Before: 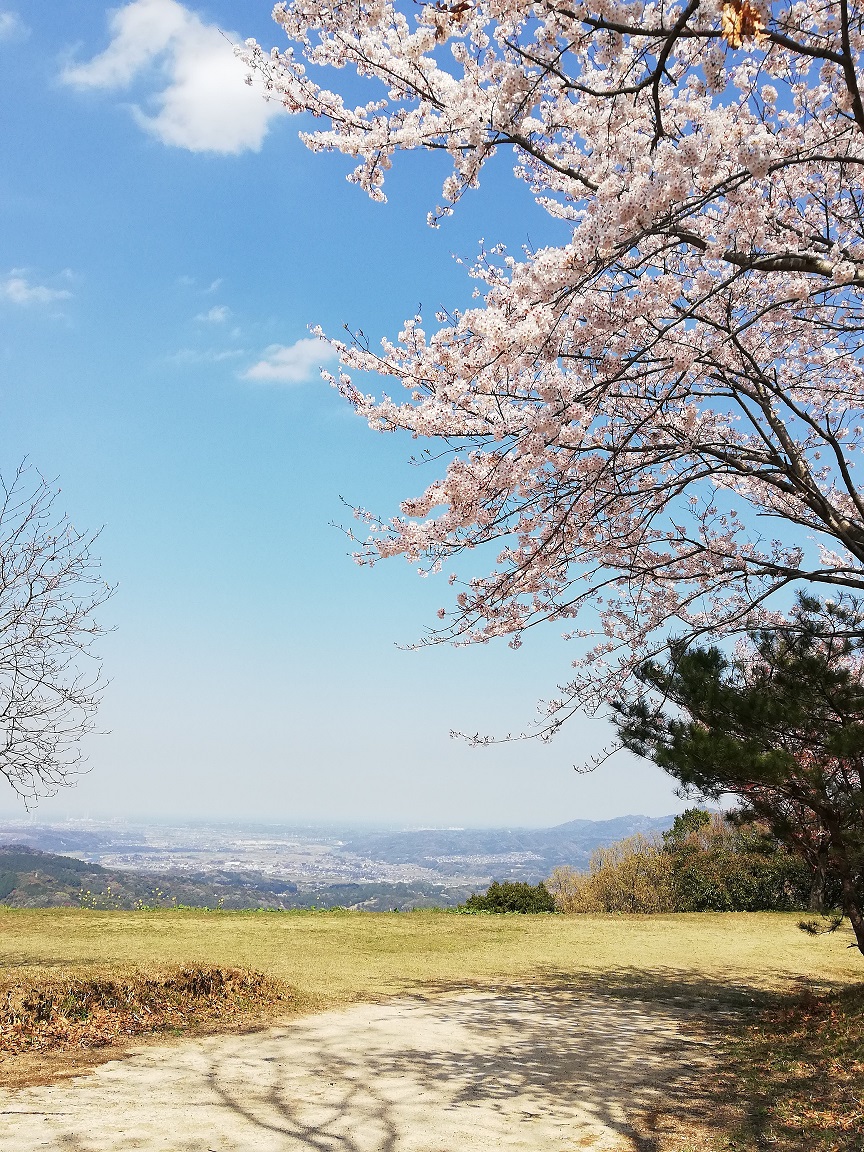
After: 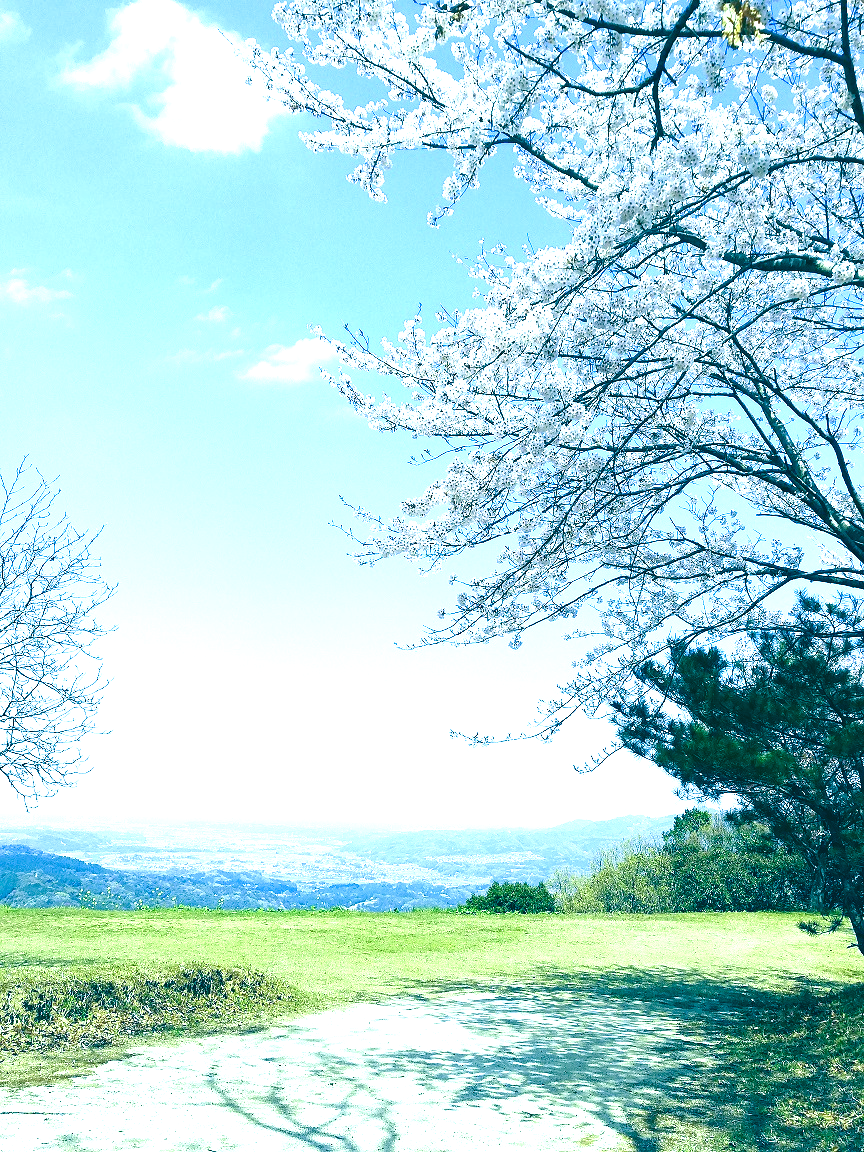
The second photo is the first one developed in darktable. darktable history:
white balance: red 0.766, blue 1.537
exposure: black level correction 0, exposure 1.1 EV, compensate highlight preservation false
color correction: highlights a* -15.58, highlights b* 40, shadows a* -40, shadows b* -26.18
